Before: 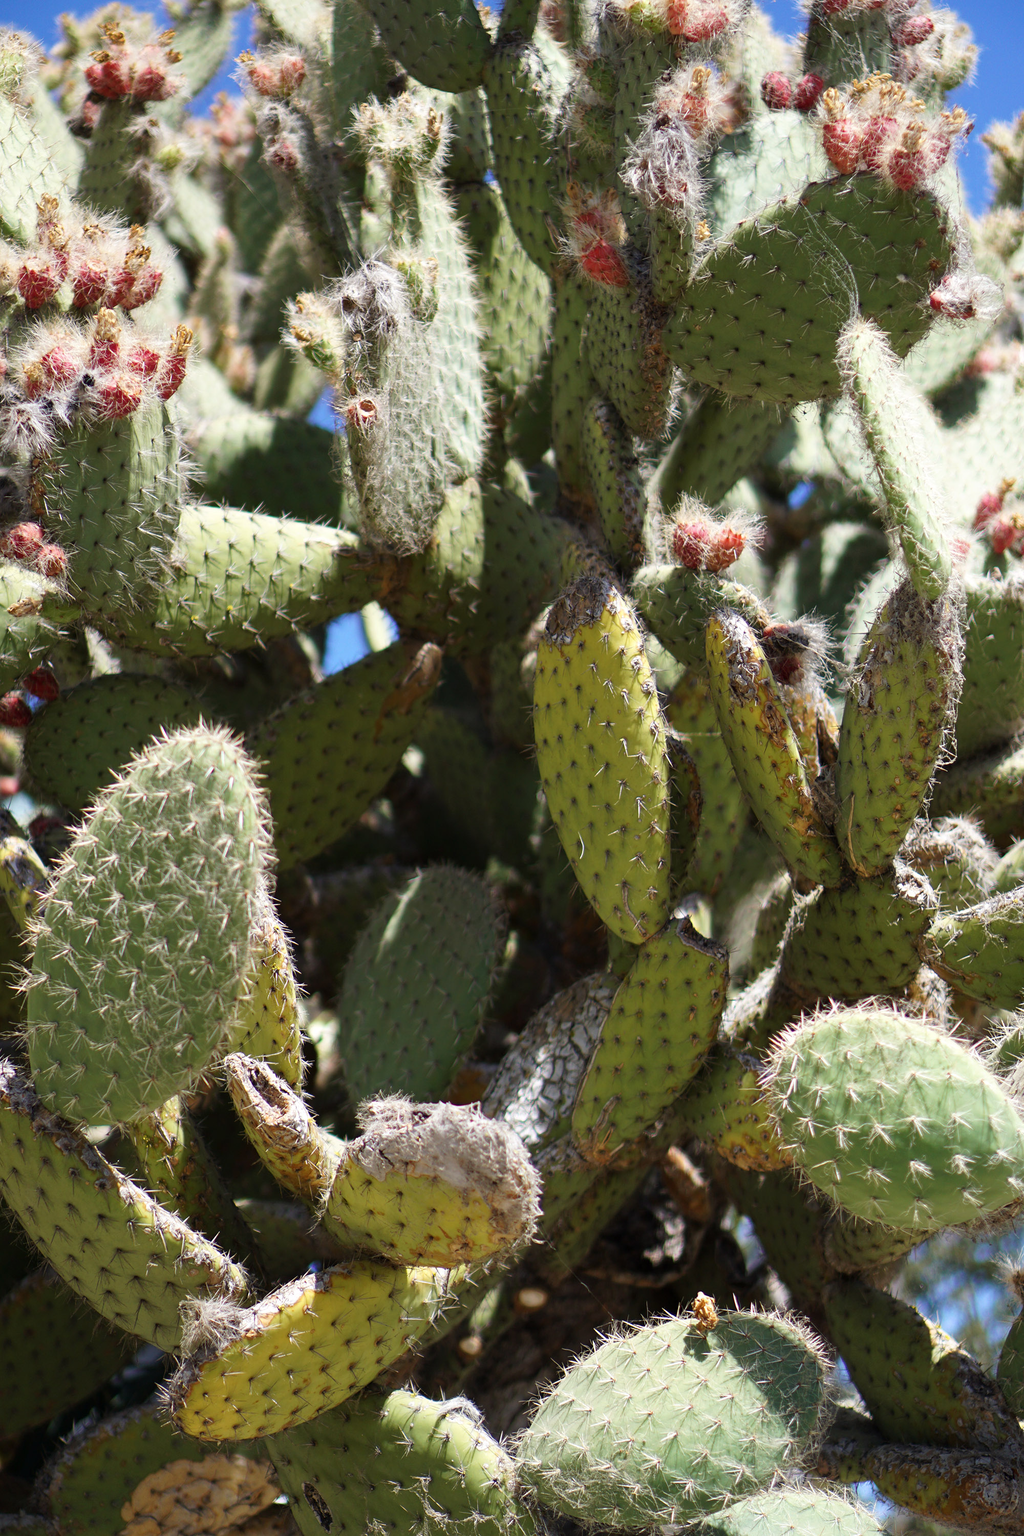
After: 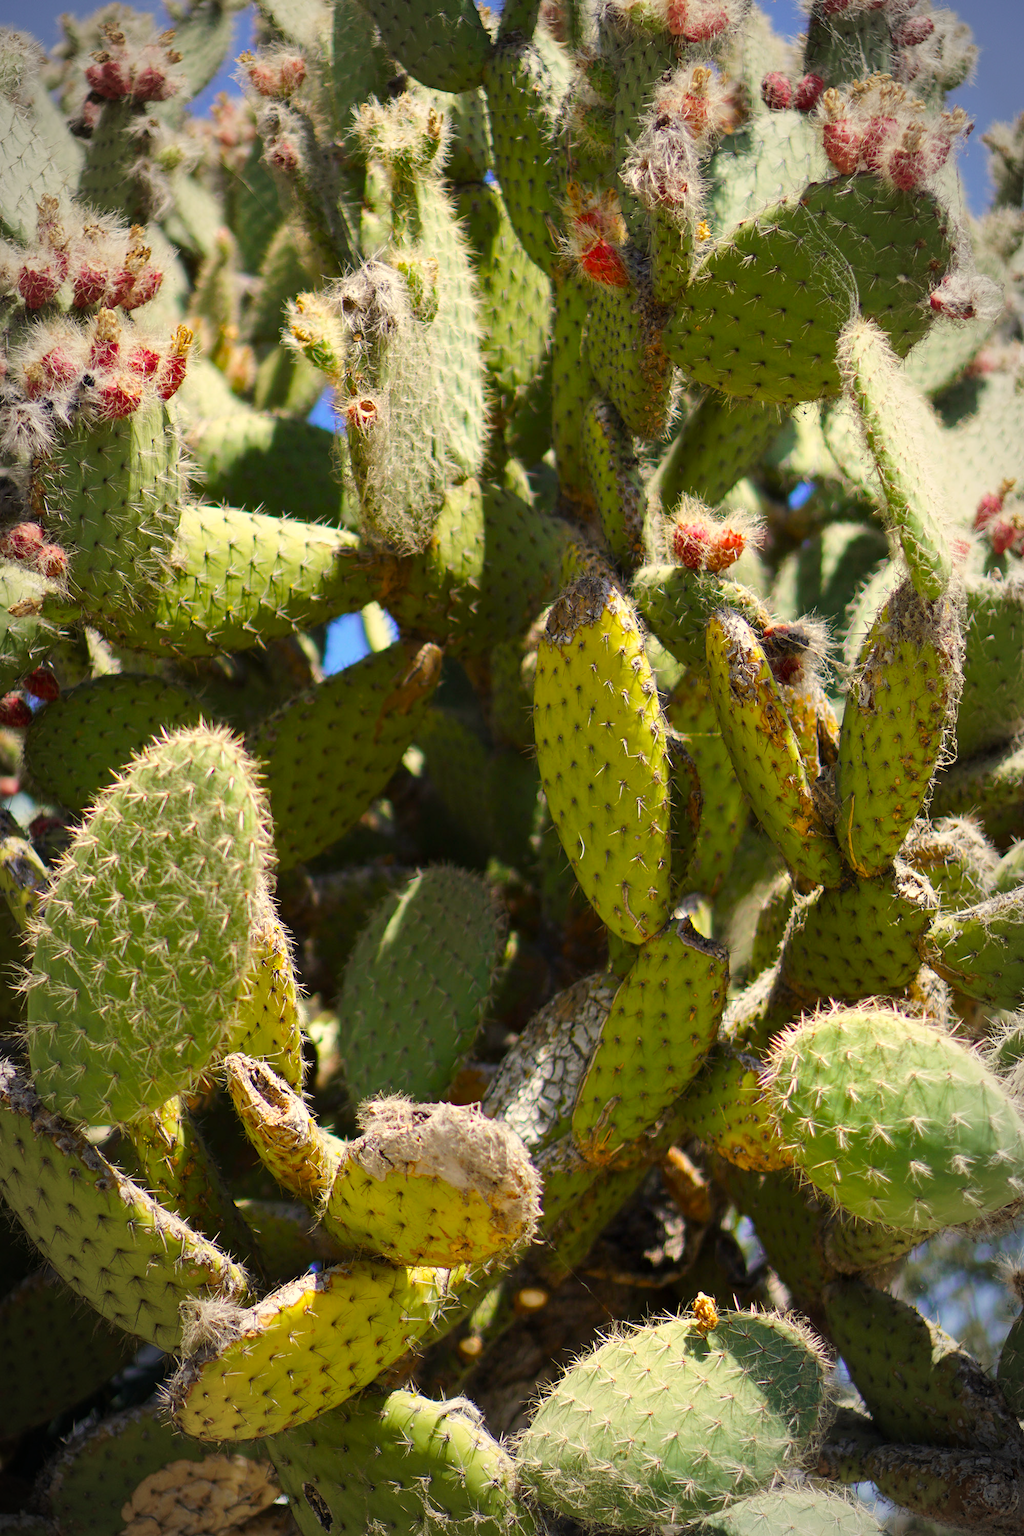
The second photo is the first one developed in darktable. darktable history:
vignetting: center (0, 0.009), automatic ratio true, unbound false
color balance rgb: shadows lift › chroma 0.869%, shadows lift › hue 114.81°, highlights gain › chroma 0.14%, highlights gain › hue 331.62°, perceptual saturation grading › global saturation 29.782%, perceptual brilliance grading › mid-tones 9.826%, perceptual brilliance grading › shadows 14.46%, global vibrance 20%
color correction: highlights a* 1.27, highlights b* 17.22
